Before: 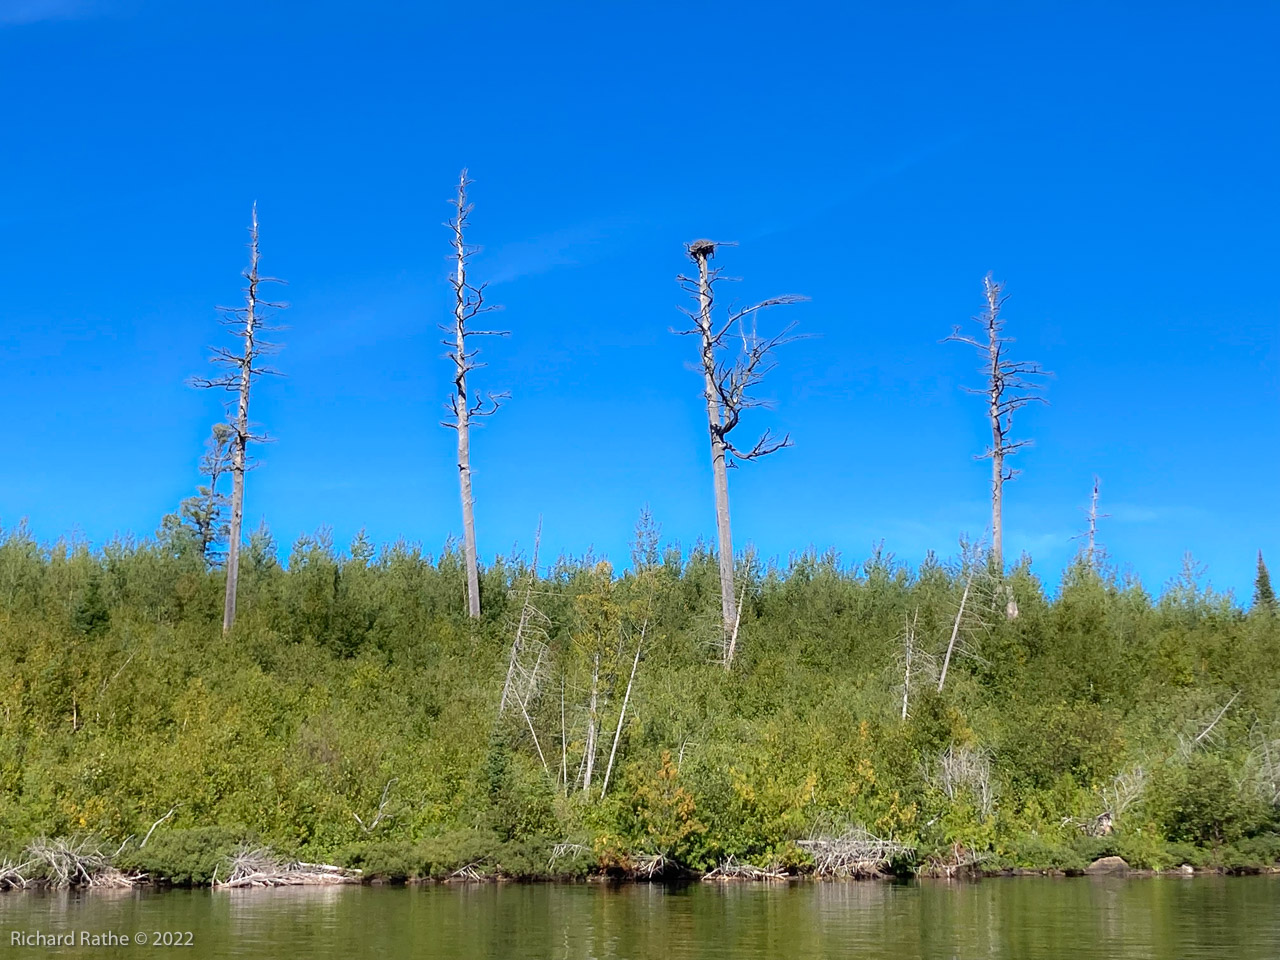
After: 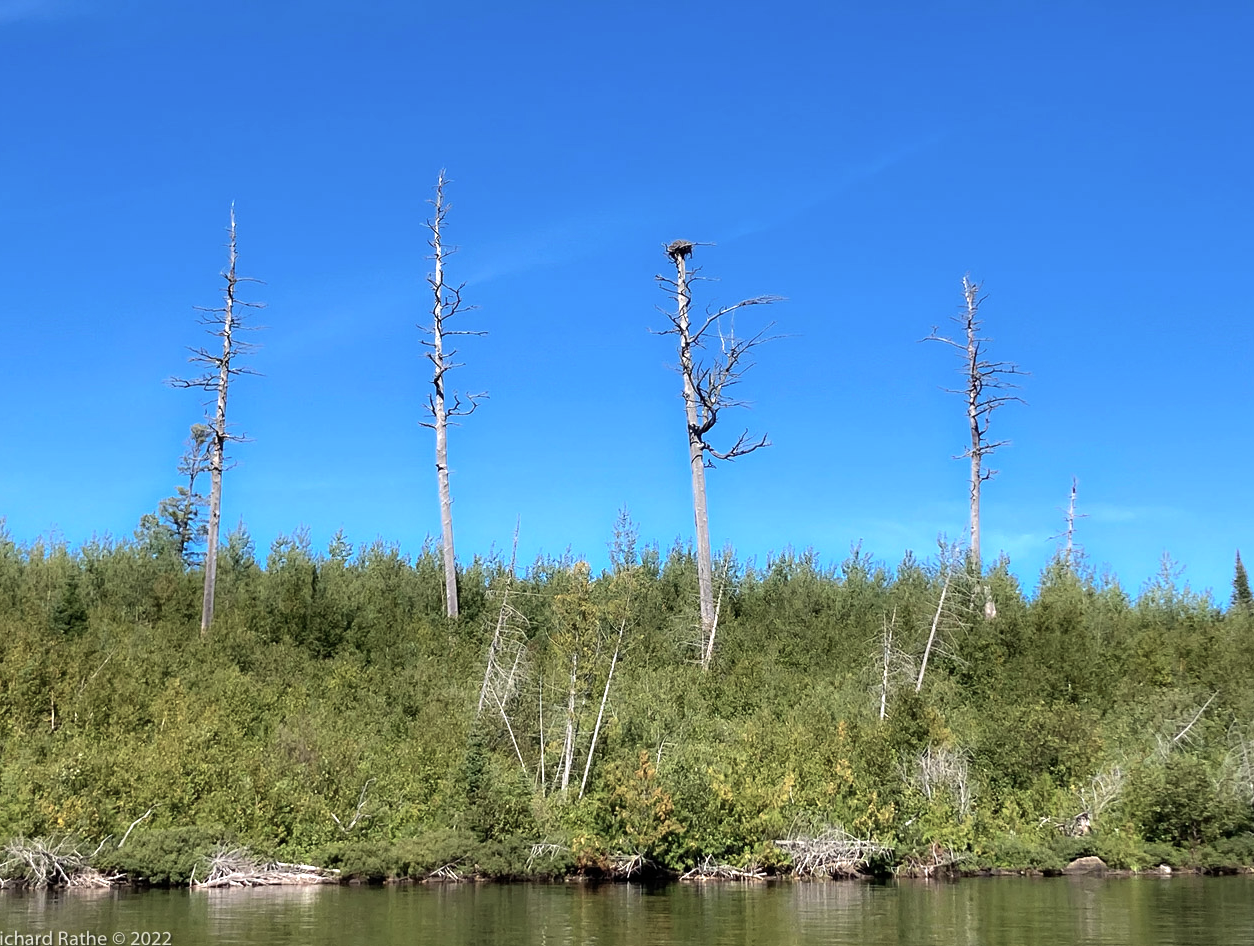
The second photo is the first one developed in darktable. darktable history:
crop: left 1.731%, right 0.281%, bottom 1.447%
color balance rgb: perceptual saturation grading › global saturation -26.941%, global vibrance 25.087%, contrast 20.258%
